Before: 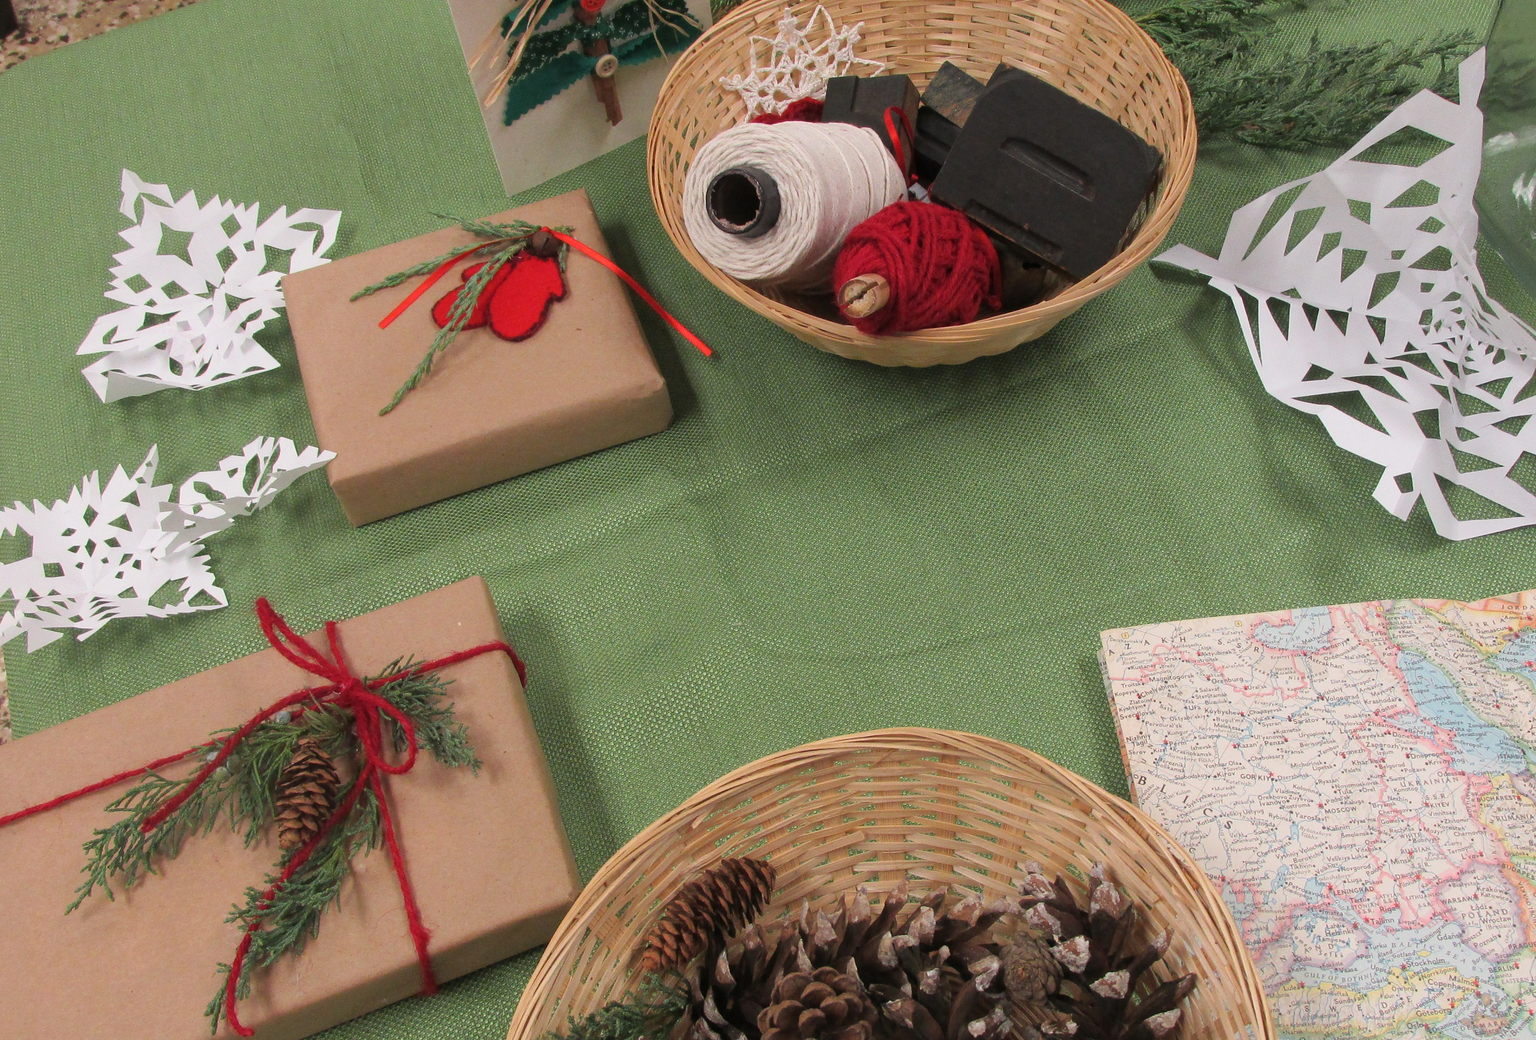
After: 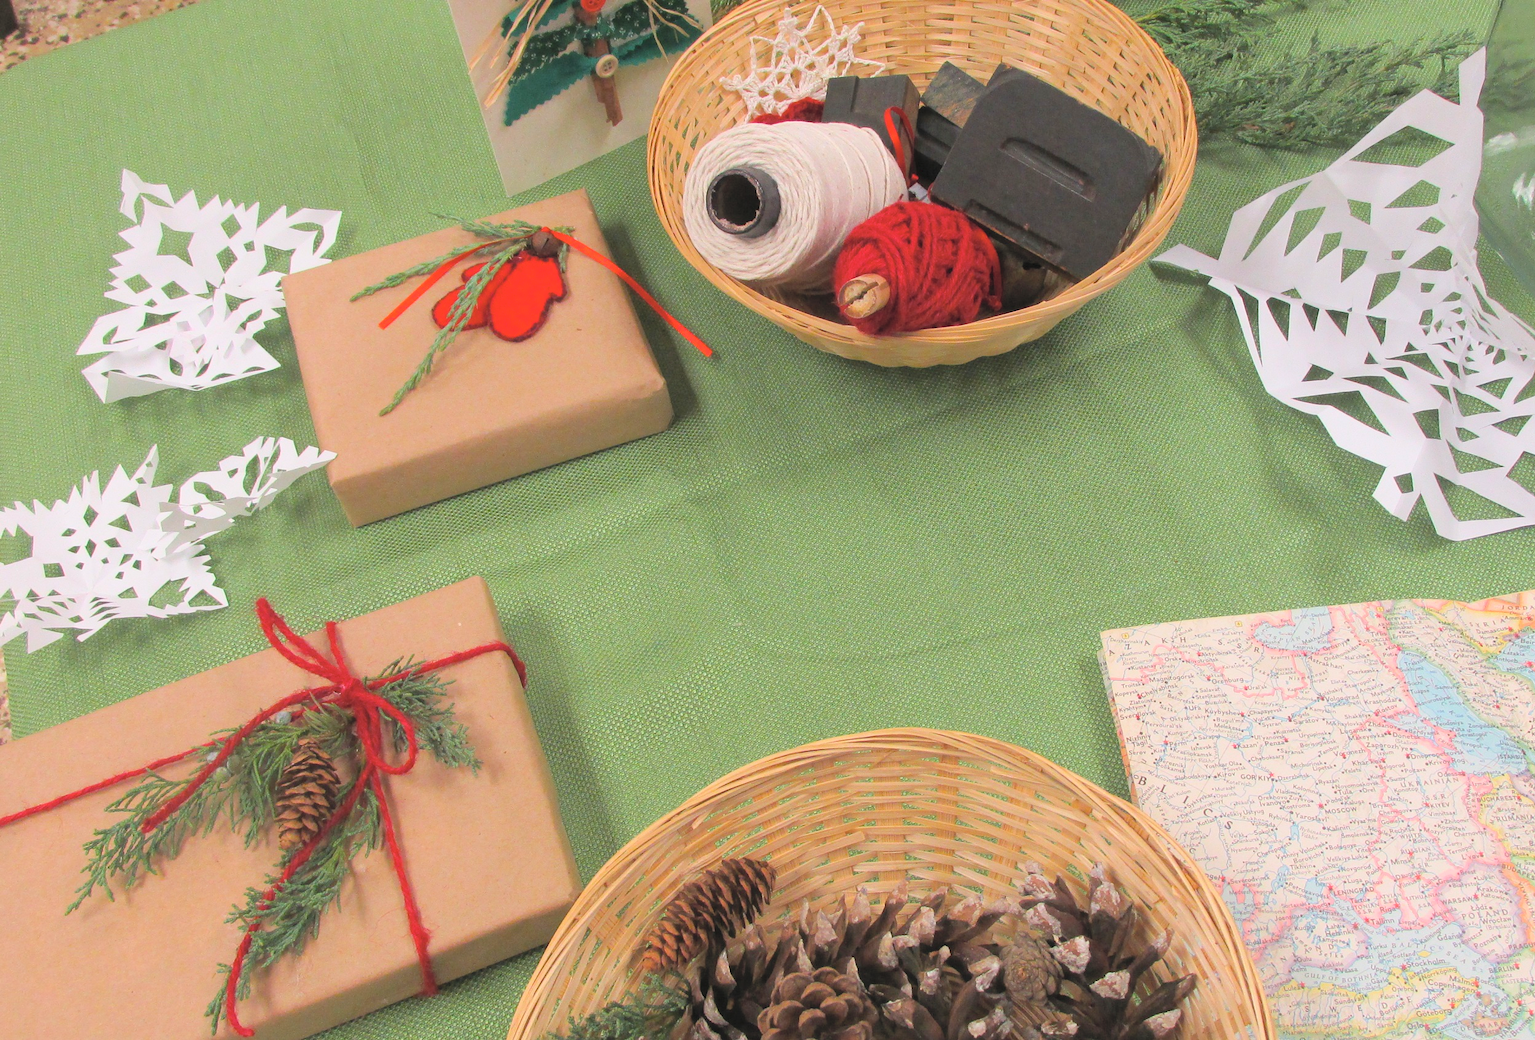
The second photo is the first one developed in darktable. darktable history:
color balance rgb: perceptual saturation grading › global saturation 20%, global vibrance 20%
contrast brightness saturation: brightness 0.28
